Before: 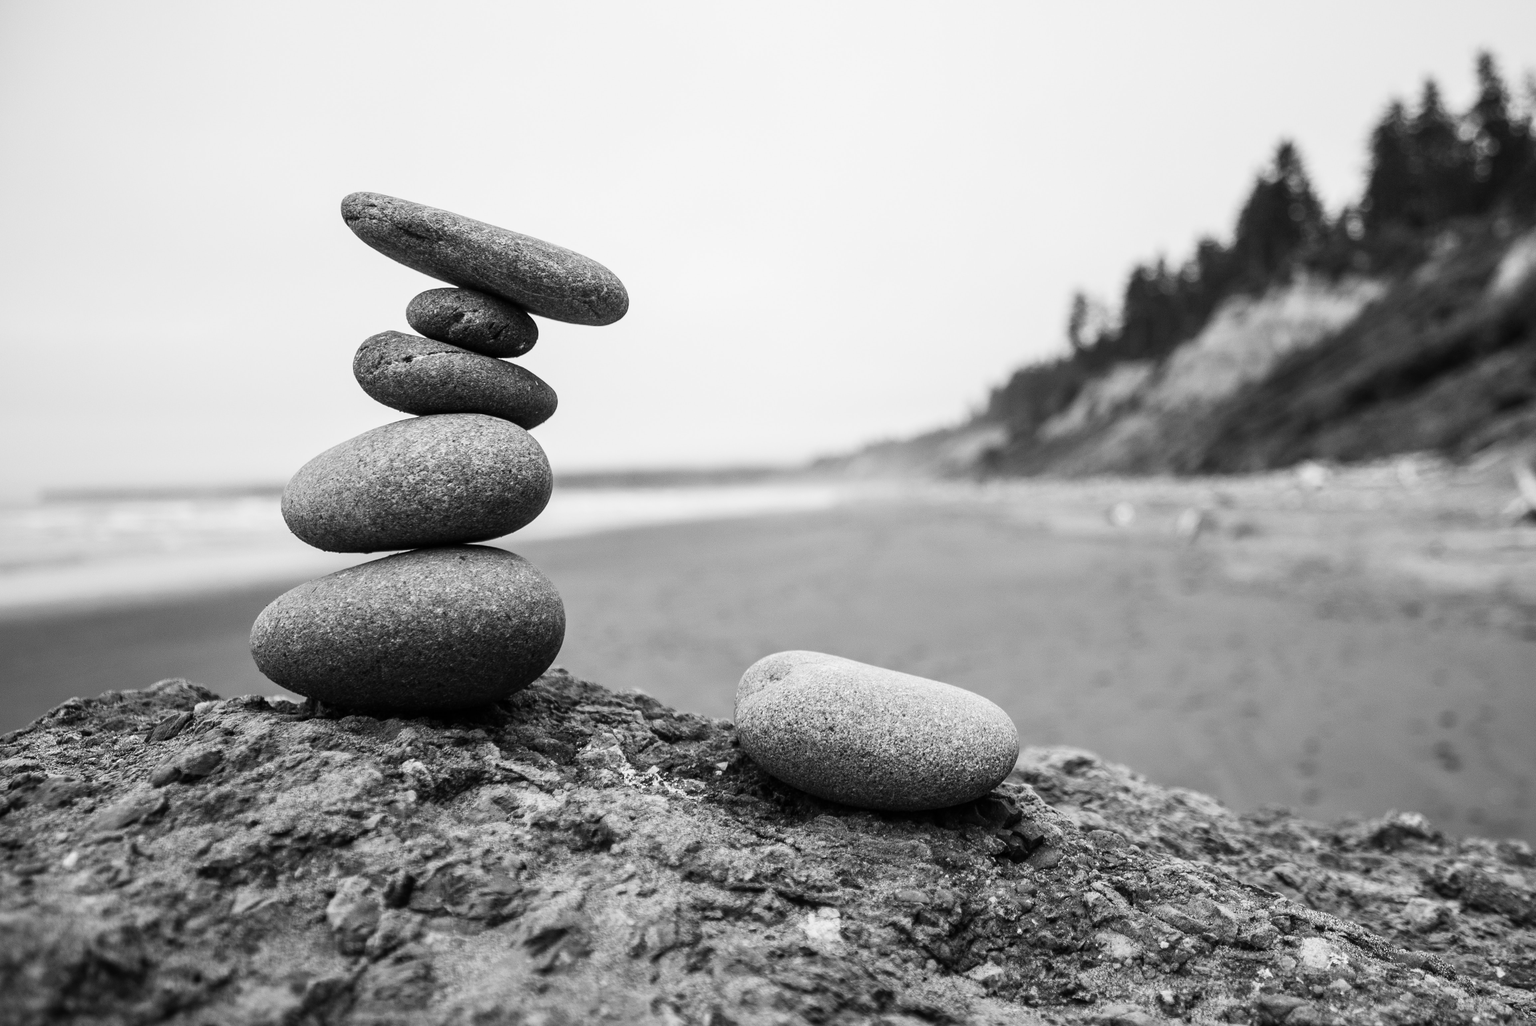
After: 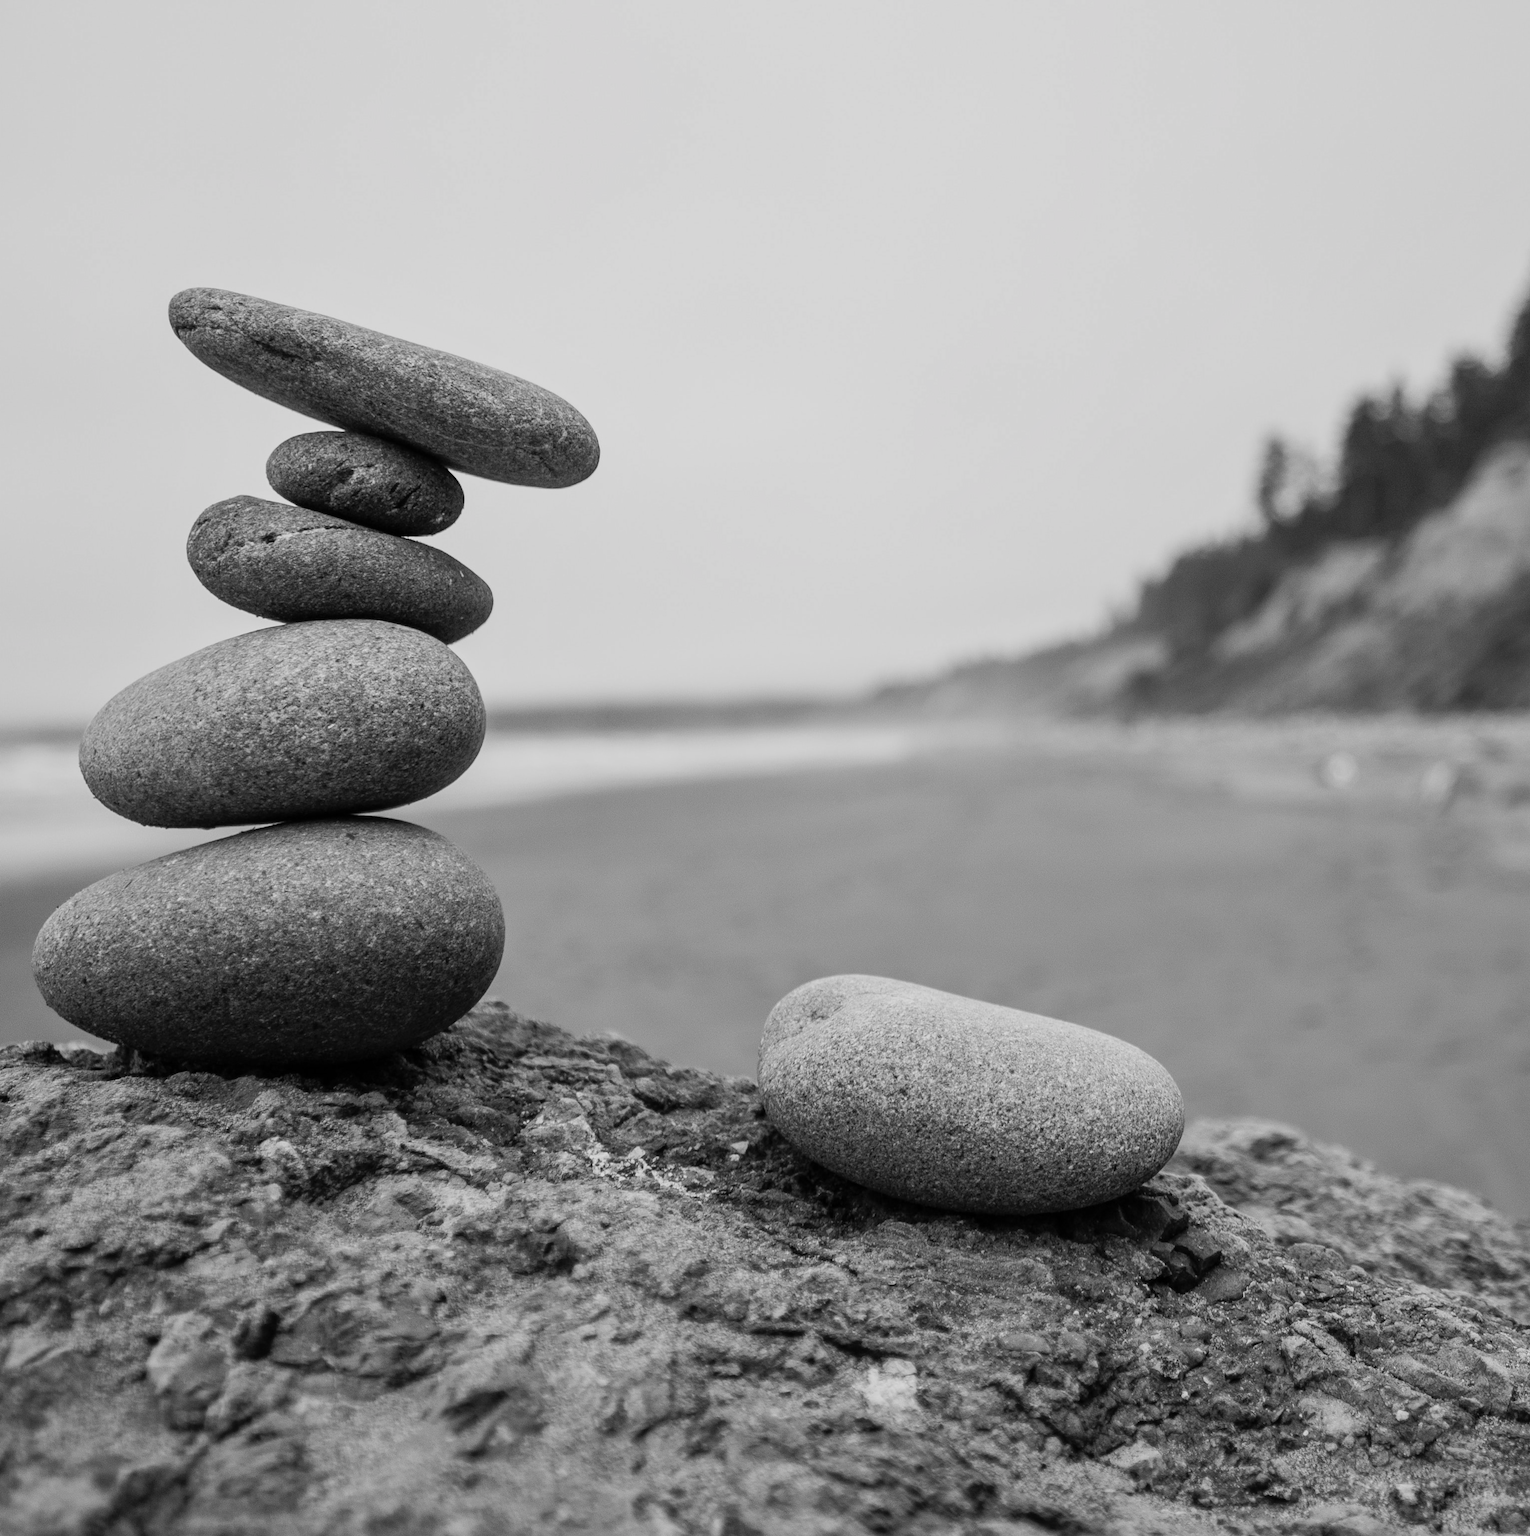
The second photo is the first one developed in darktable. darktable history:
tone equalizer: -8 EV 0.214 EV, -7 EV 0.431 EV, -6 EV 0.455 EV, -5 EV 0.243 EV, -3 EV -0.254 EV, -2 EV -0.392 EV, -1 EV -0.426 EV, +0 EV -0.256 EV, edges refinement/feathering 500, mask exposure compensation -1.57 EV, preserve details no
crop and rotate: left 14.888%, right 18.58%
shadows and highlights: shadows 20.39, highlights -19.94, soften with gaussian
